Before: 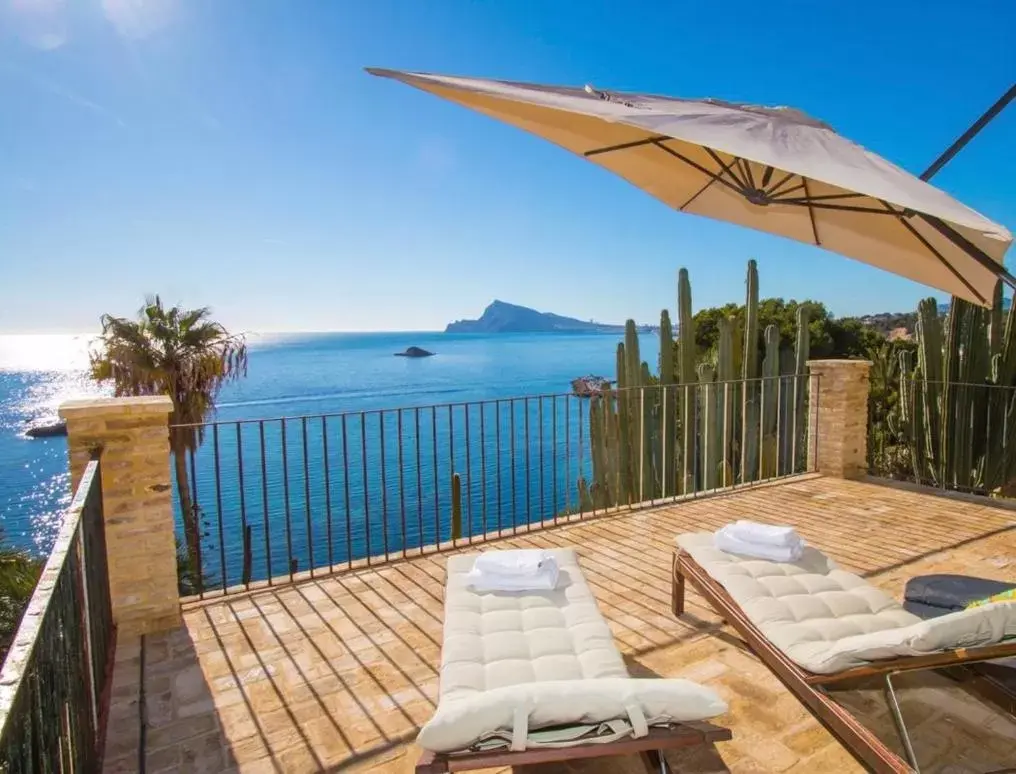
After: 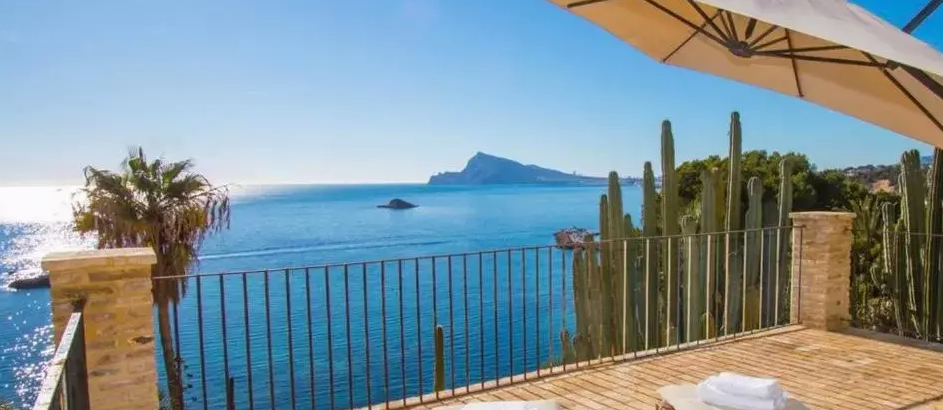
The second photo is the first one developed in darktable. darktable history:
exposure: exposure -0.04 EV, compensate exposure bias true, compensate highlight preservation false
crop: left 1.749%, top 19.171%, right 5.418%, bottom 27.807%
